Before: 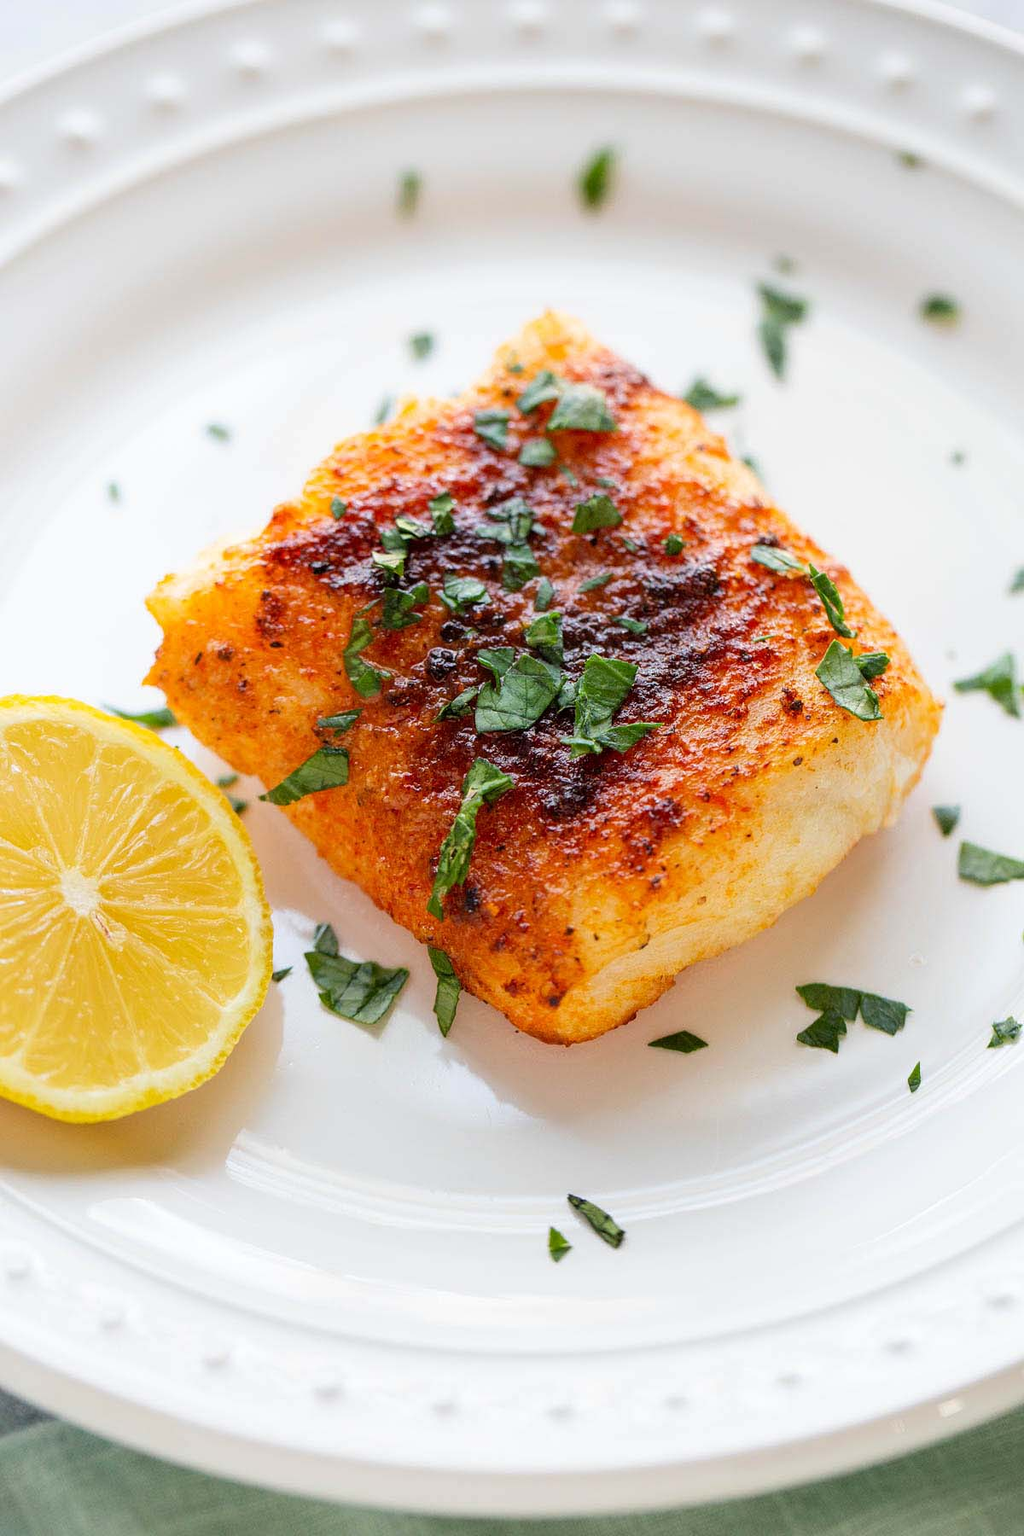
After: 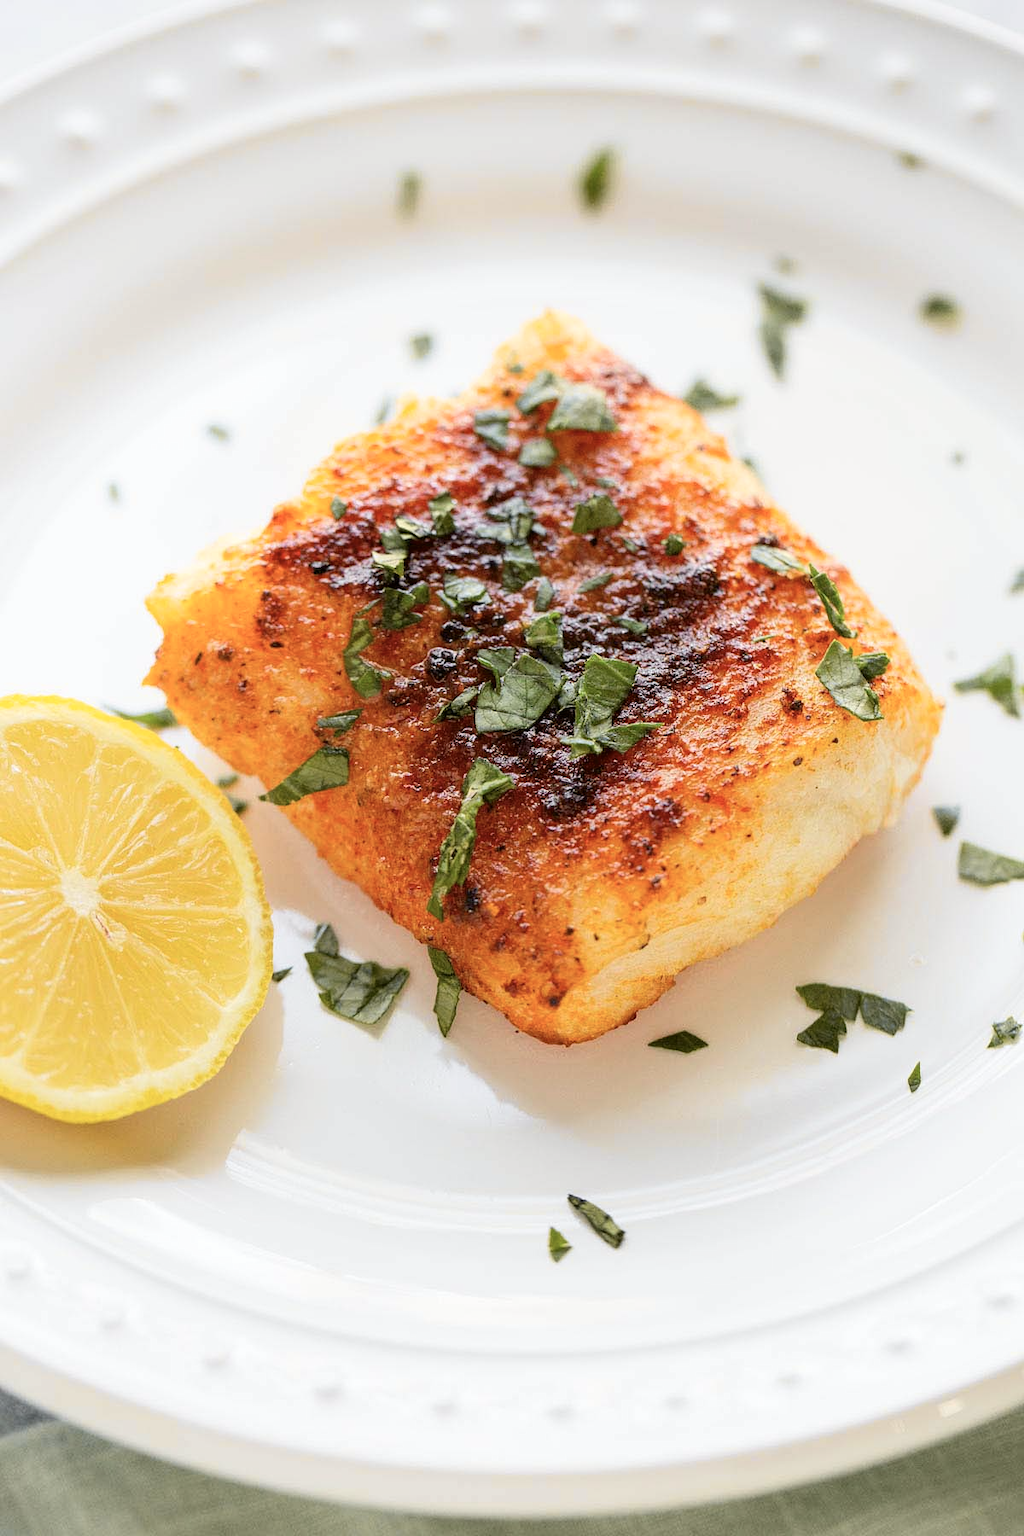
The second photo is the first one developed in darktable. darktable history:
tone curve: curves: ch0 [(0, 0) (0.765, 0.816) (1, 1)]; ch1 [(0, 0) (0.425, 0.464) (0.5, 0.5) (0.531, 0.522) (0.588, 0.575) (0.994, 0.939)]; ch2 [(0, 0) (0.398, 0.435) (0.455, 0.481) (0.501, 0.504) (0.529, 0.544) (0.584, 0.585) (1, 0.911)], color space Lab, independent channels
